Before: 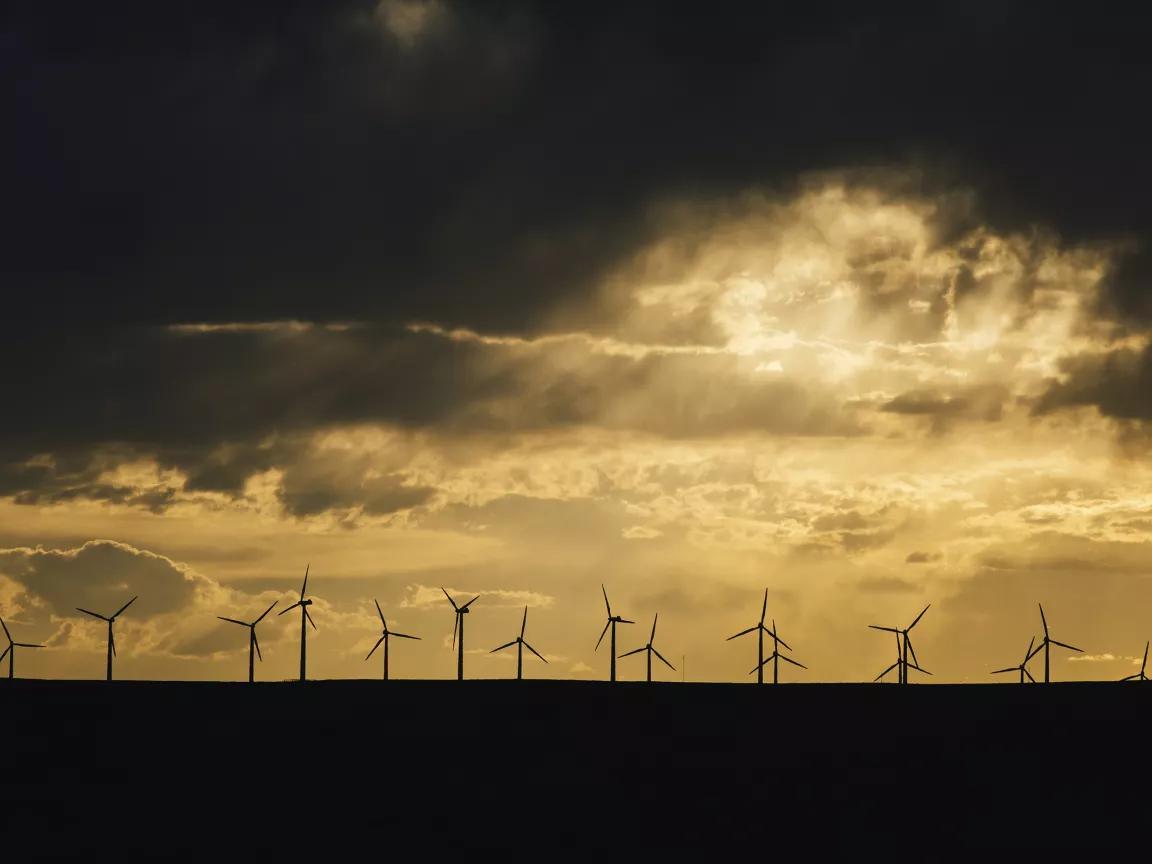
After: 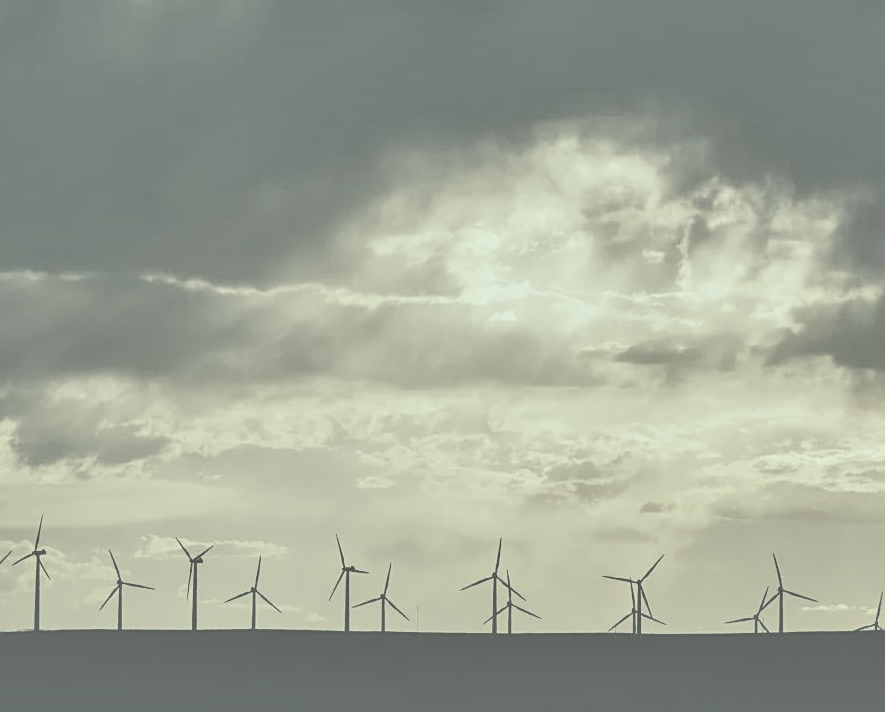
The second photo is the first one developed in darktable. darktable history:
contrast brightness saturation: contrast -0.317, brightness 0.731, saturation -0.78
shadows and highlights: low approximation 0.01, soften with gaussian
crop: left 23.138%, top 5.832%, bottom 11.68%
sharpen: amount 0.497
local contrast: detail 130%
color correction: highlights a* -8.02, highlights b* 3.18
